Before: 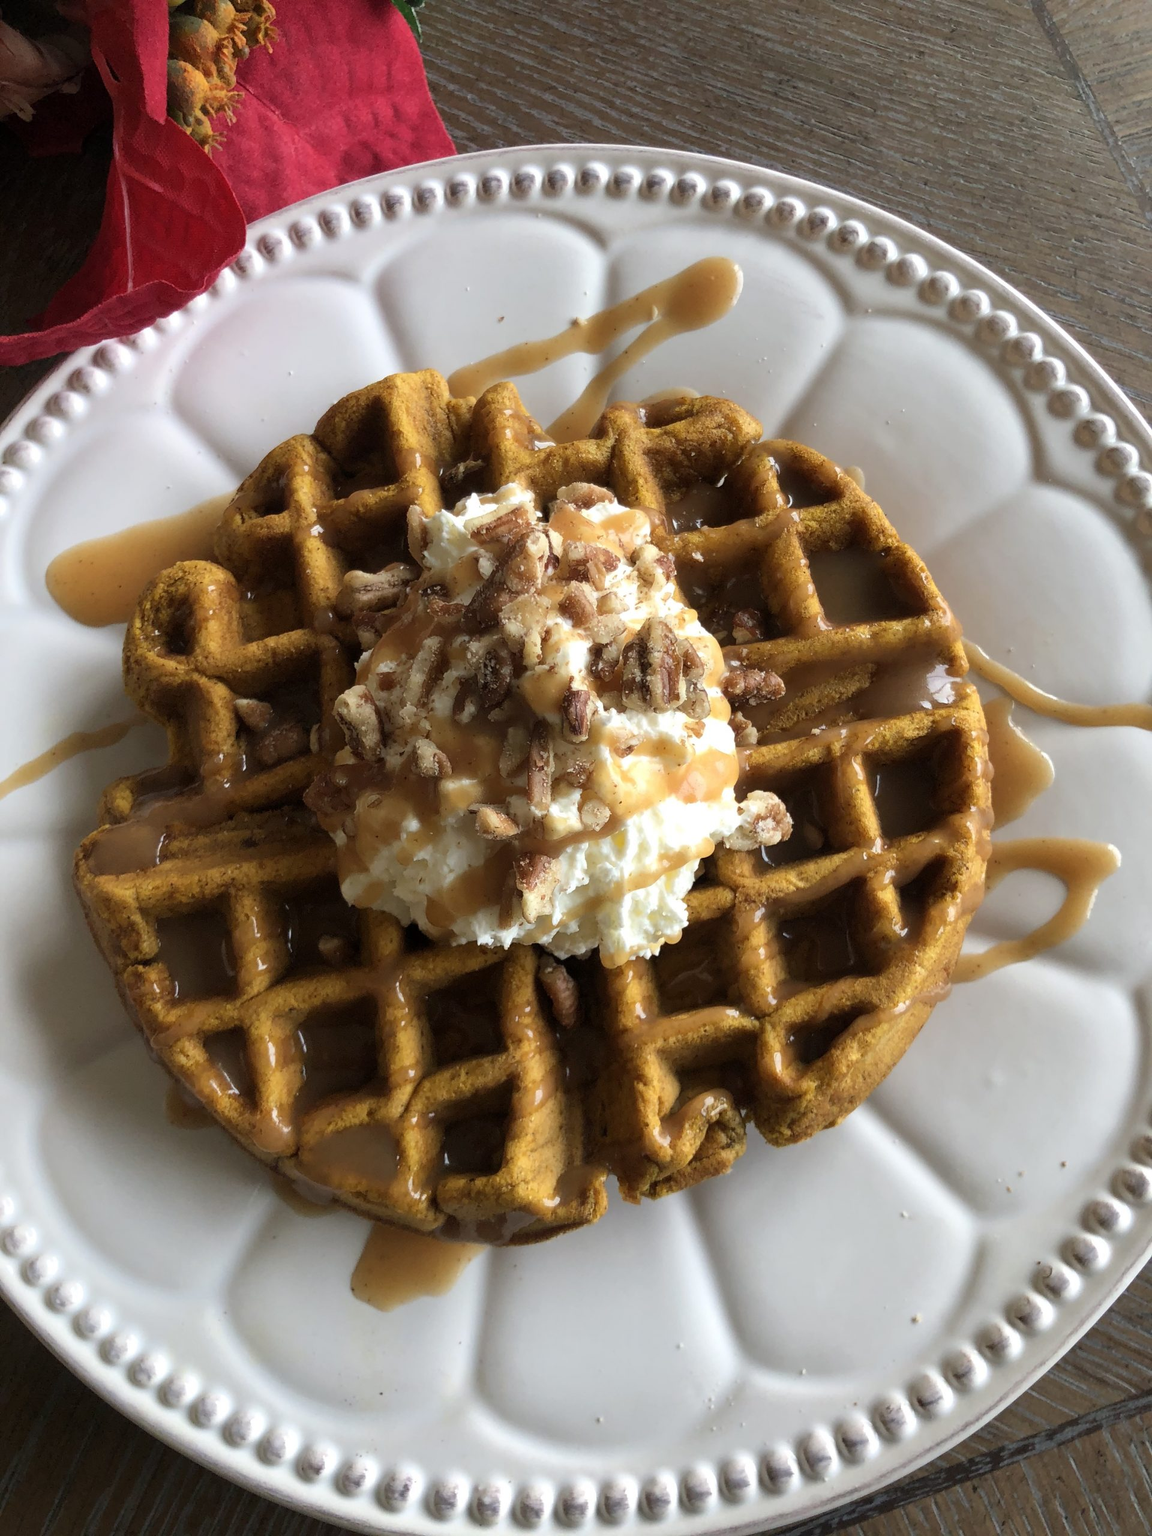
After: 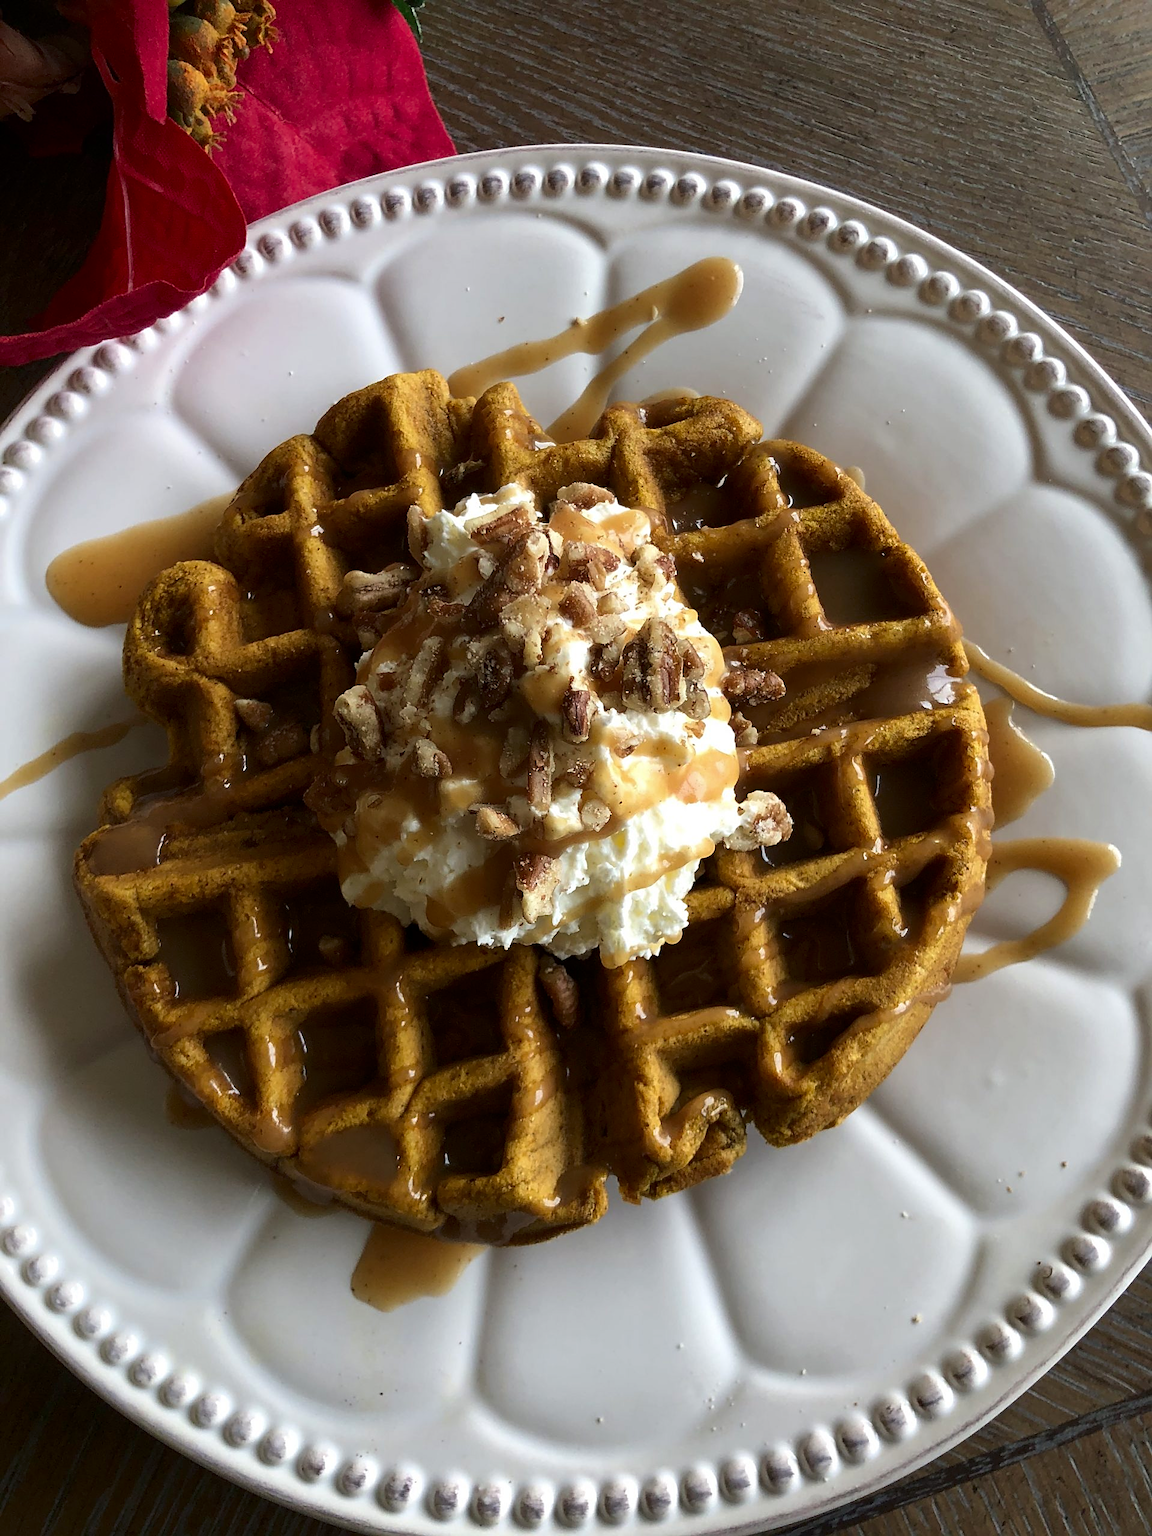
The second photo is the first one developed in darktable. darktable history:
sharpen: on, module defaults
contrast brightness saturation: contrast 0.066, brightness -0.126, saturation 0.059
velvia: strength 6.11%
